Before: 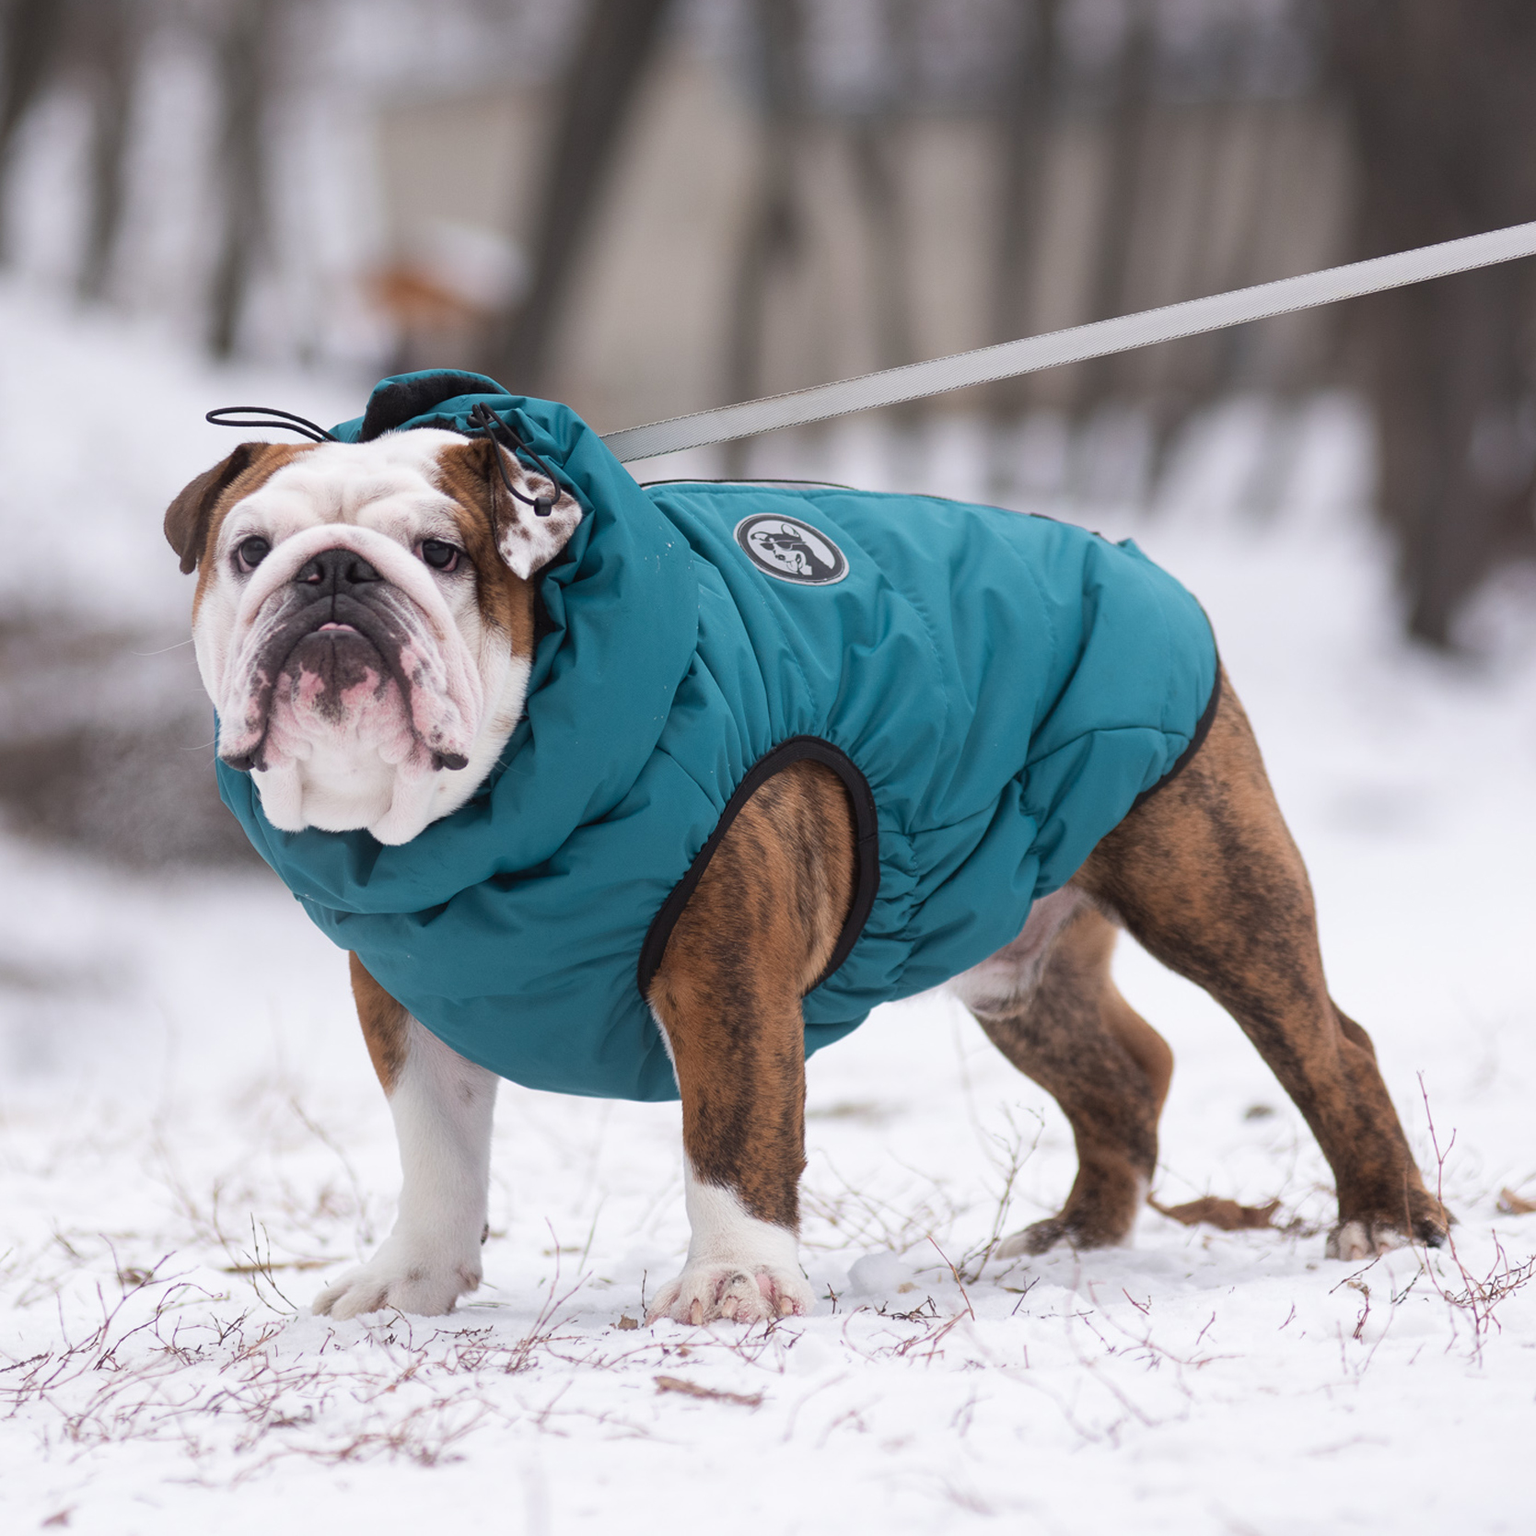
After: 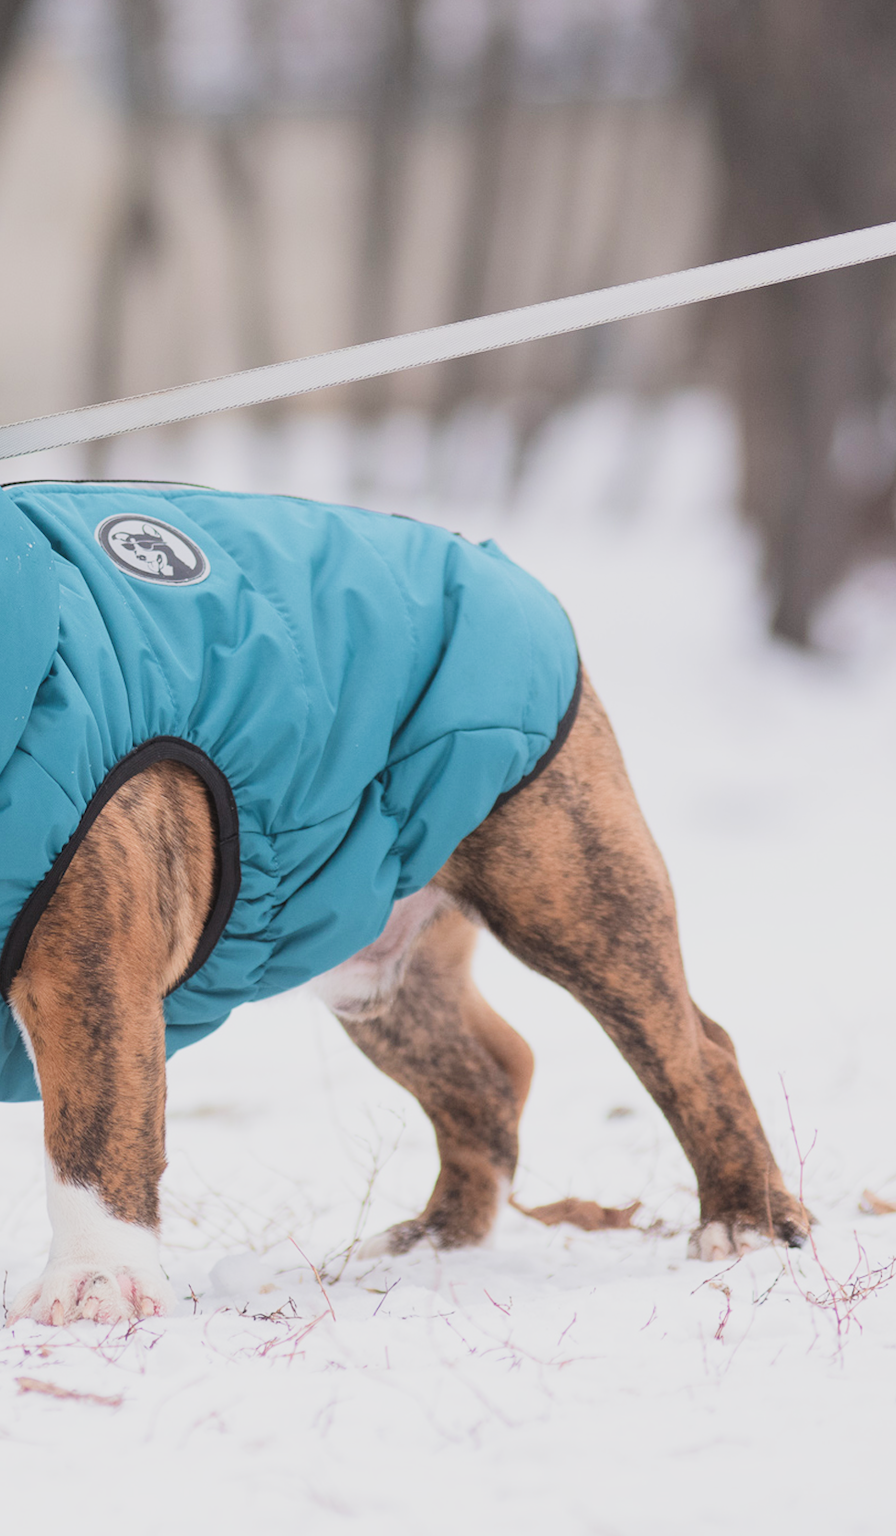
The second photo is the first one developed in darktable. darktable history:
exposure: black level correction -0.002, exposure 1.11 EV, compensate exposure bias true, compensate highlight preservation false
filmic rgb: black relative exposure -7.44 EV, white relative exposure 4.88 EV, hardness 3.4, color science v5 (2021), contrast in shadows safe, contrast in highlights safe
crop: left 41.663%
